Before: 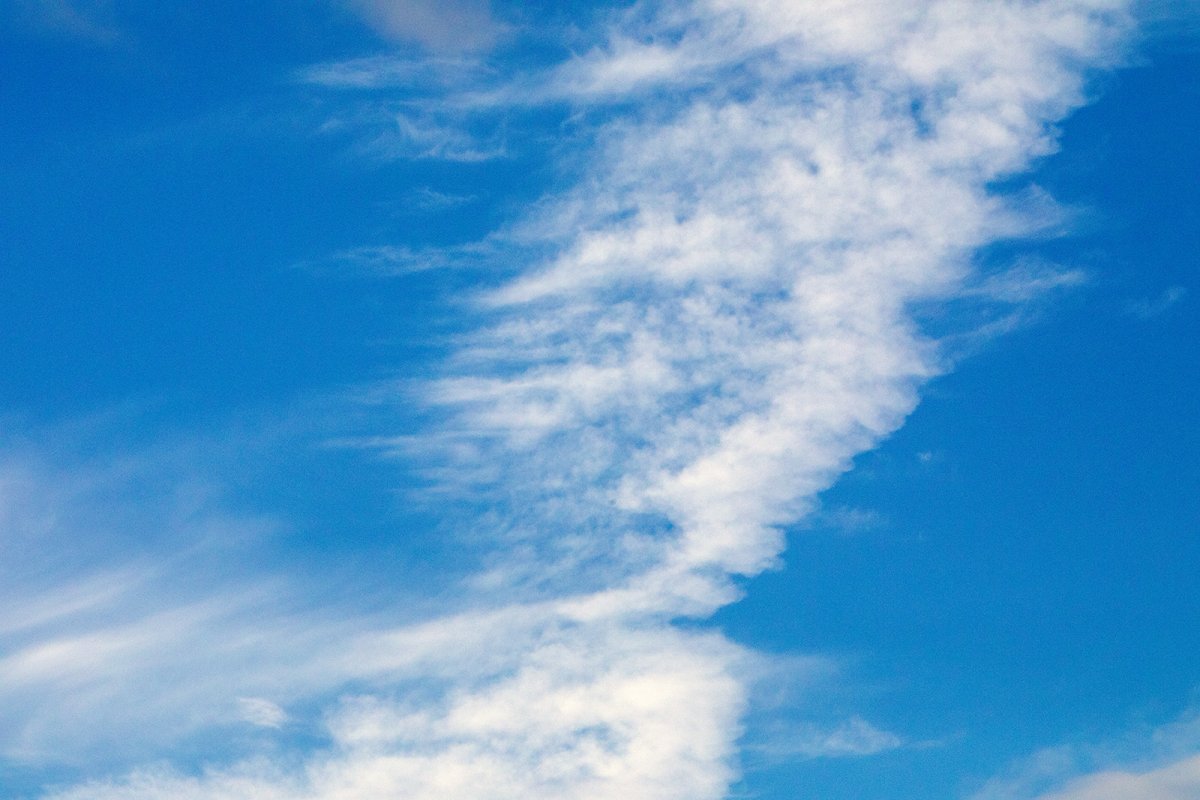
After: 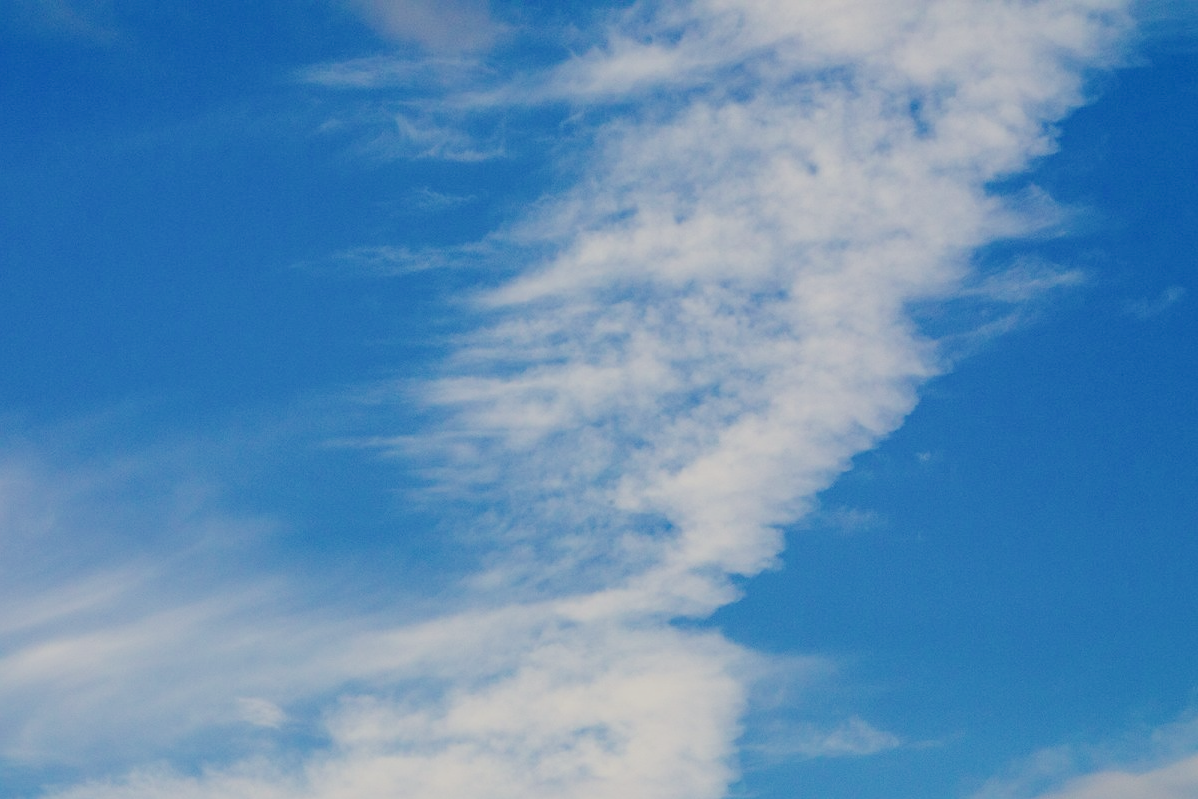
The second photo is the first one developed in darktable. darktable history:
filmic rgb: black relative exposure -6.98 EV, white relative exposure 5.63 EV, hardness 2.86
crop and rotate: left 0.126%
